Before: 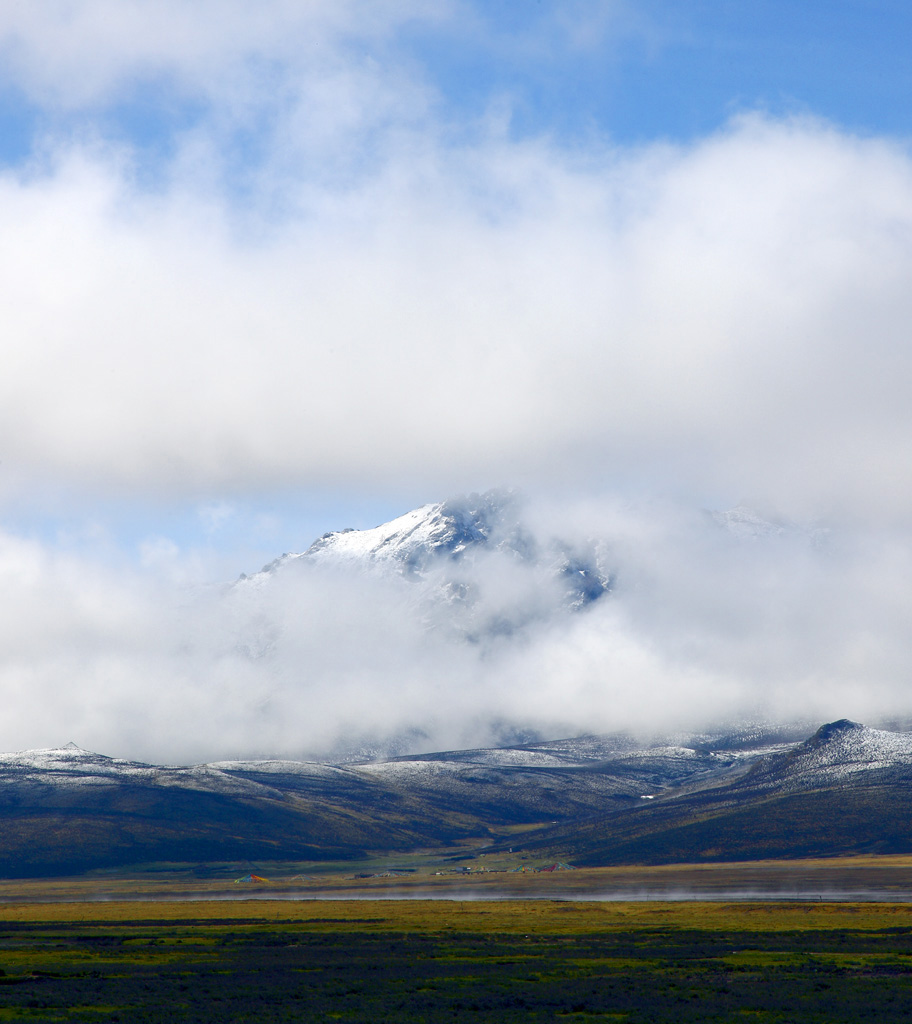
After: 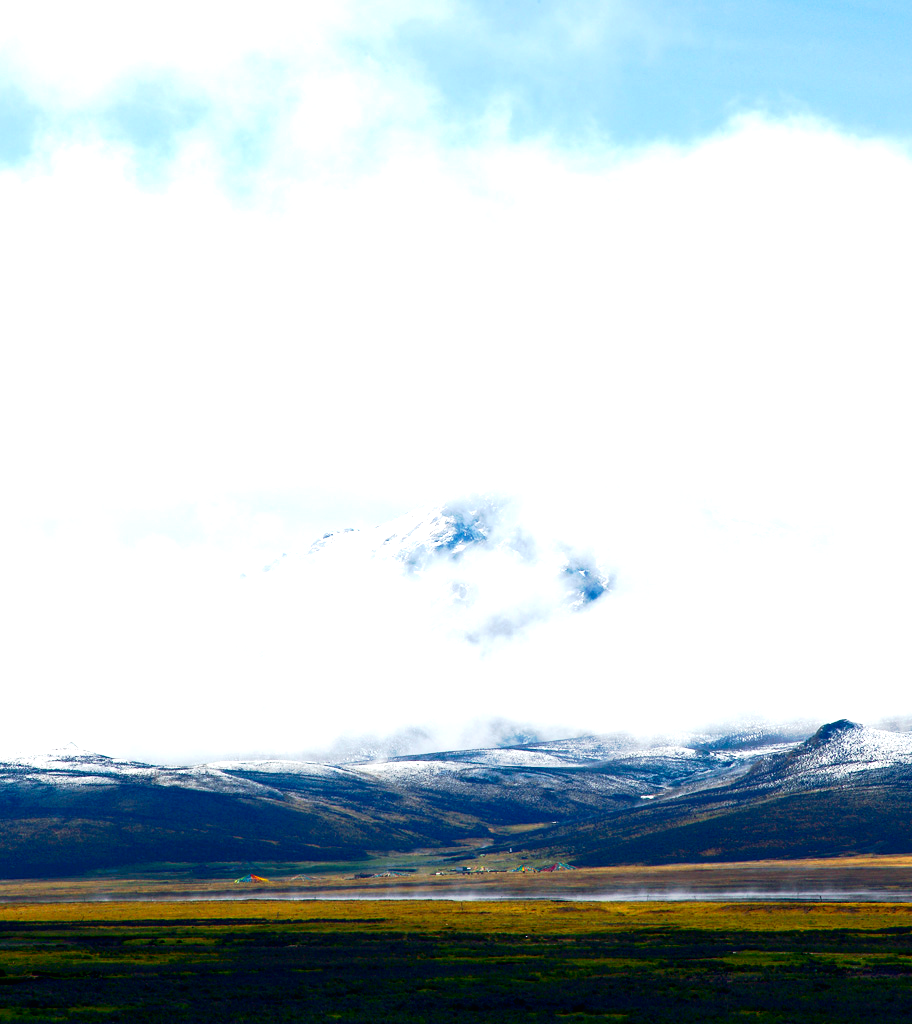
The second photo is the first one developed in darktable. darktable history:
exposure: exposure 0.604 EV, compensate highlight preservation false
color balance rgb: perceptual saturation grading › global saturation 0.348%, perceptual brilliance grading › global brilliance 15.541%, perceptual brilliance grading › shadows -35.327%
tone curve: curves: ch0 [(0, 0.006) (0.037, 0.022) (0.123, 0.105) (0.19, 0.173) (0.277, 0.279) (0.474, 0.517) (0.597, 0.662) (0.687, 0.774) (0.855, 0.891) (1, 0.982)]; ch1 [(0, 0) (0.243, 0.245) (0.422, 0.415) (0.493, 0.498) (0.508, 0.503) (0.531, 0.55) (0.551, 0.582) (0.626, 0.672) (0.694, 0.732) (1, 1)]; ch2 [(0, 0) (0.249, 0.216) (0.356, 0.329) (0.424, 0.442) (0.476, 0.477) (0.498, 0.503) (0.517, 0.524) (0.532, 0.547) (0.562, 0.592) (0.614, 0.657) (0.706, 0.748) (0.808, 0.809) (0.991, 0.968)], preserve colors none
